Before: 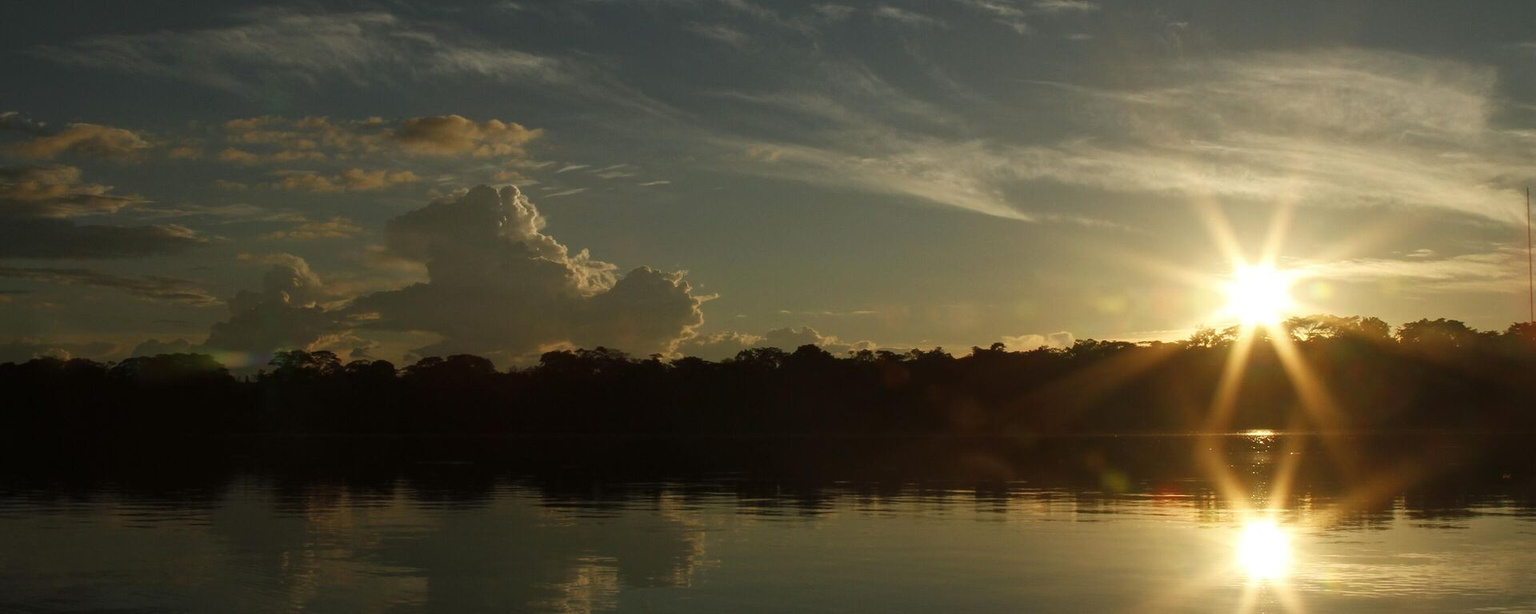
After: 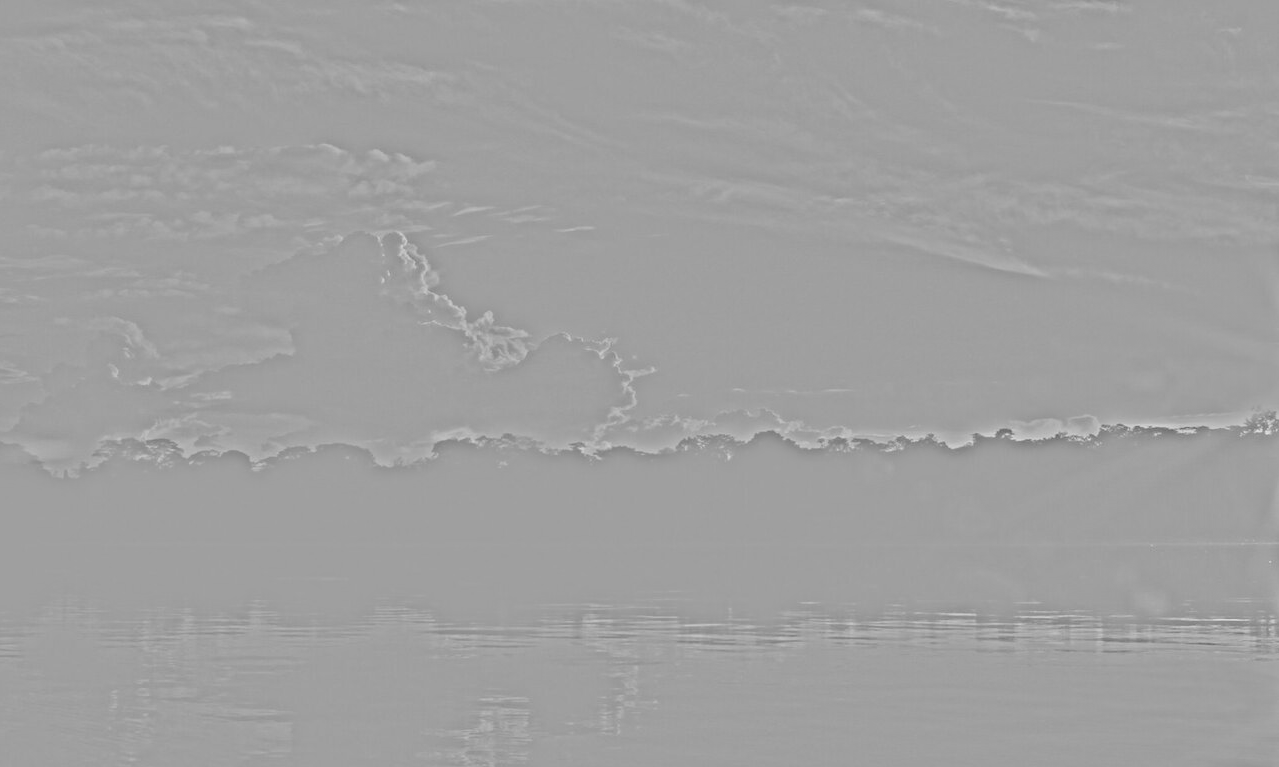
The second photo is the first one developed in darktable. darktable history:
highpass: sharpness 25.84%, contrast boost 14.94%
crop and rotate: left 12.673%, right 20.66%
base curve: curves: ch0 [(0, 0) (0.028, 0.03) (0.121, 0.232) (0.46, 0.748) (0.859, 0.968) (1, 1)], preserve colors none
